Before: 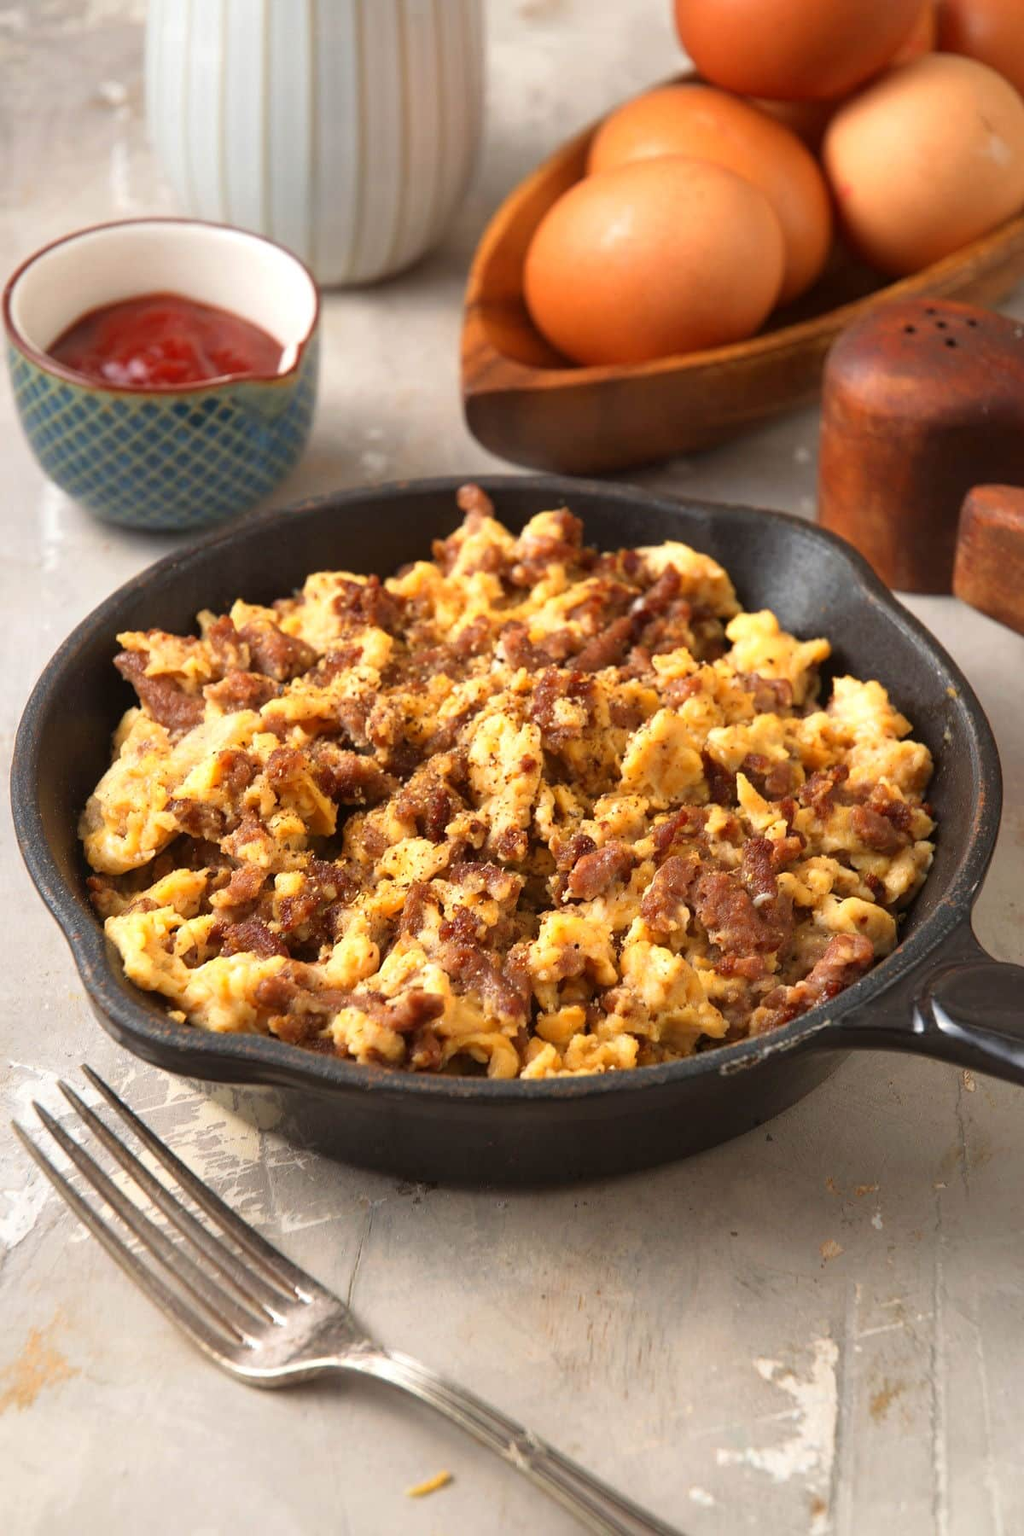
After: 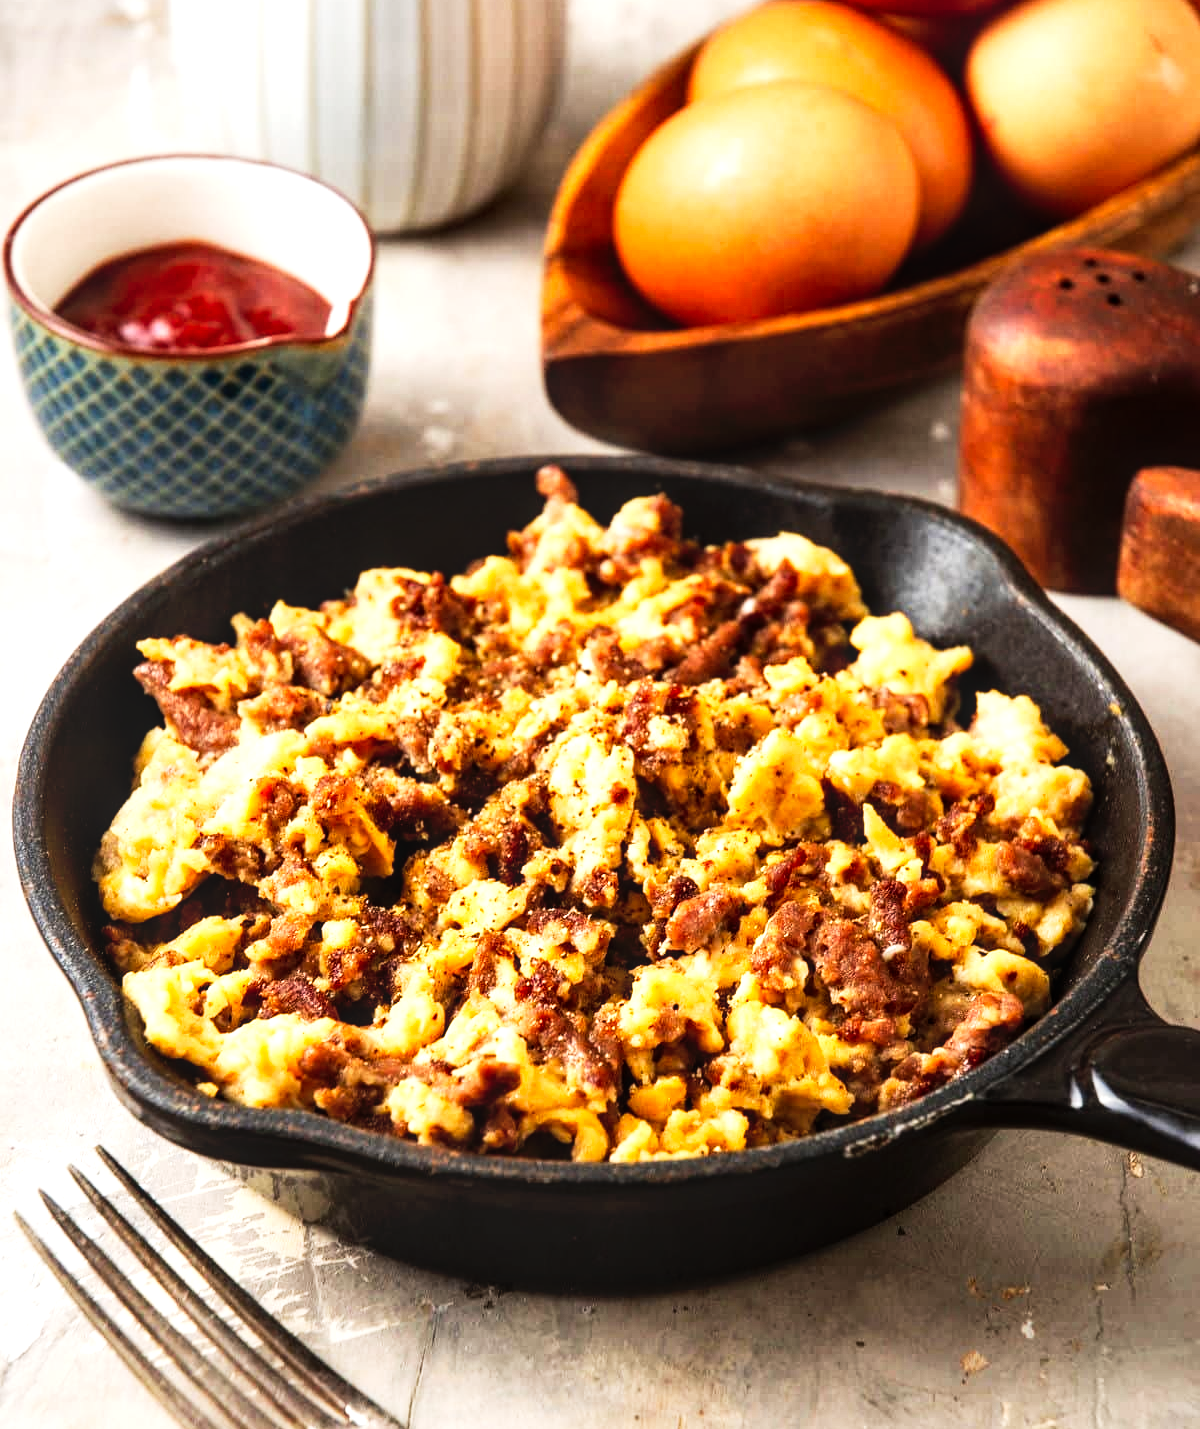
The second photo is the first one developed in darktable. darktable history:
crop and rotate: top 5.667%, bottom 14.937%
tone equalizer: -8 EV -0.75 EV, -7 EV -0.7 EV, -6 EV -0.6 EV, -5 EV -0.4 EV, -3 EV 0.4 EV, -2 EV 0.6 EV, -1 EV 0.7 EV, +0 EV 0.75 EV, edges refinement/feathering 500, mask exposure compensation -1.57 EV, preserve details no
local contrast: on, module defaults
tone curve: curves: ch0 [(0, 0) (0.003, 0.008) (0.011, 0.008) (0.025, 0.011) (0.044, 0.017) (0.069, 0.026) (0.1, 0.039) (0.136, 0.054) (0.177, 0.093) (0.224, 0.15) (0.277, 0.21) (0.335, 0.285) (0.399, 0.366) (0.468, 0.462) (0.543, 0.564) (0.623, 0.679) (0.709, 0.79) (0.801, 0.883) (0.898, 0.95) (1, 1)], preserve colors none
